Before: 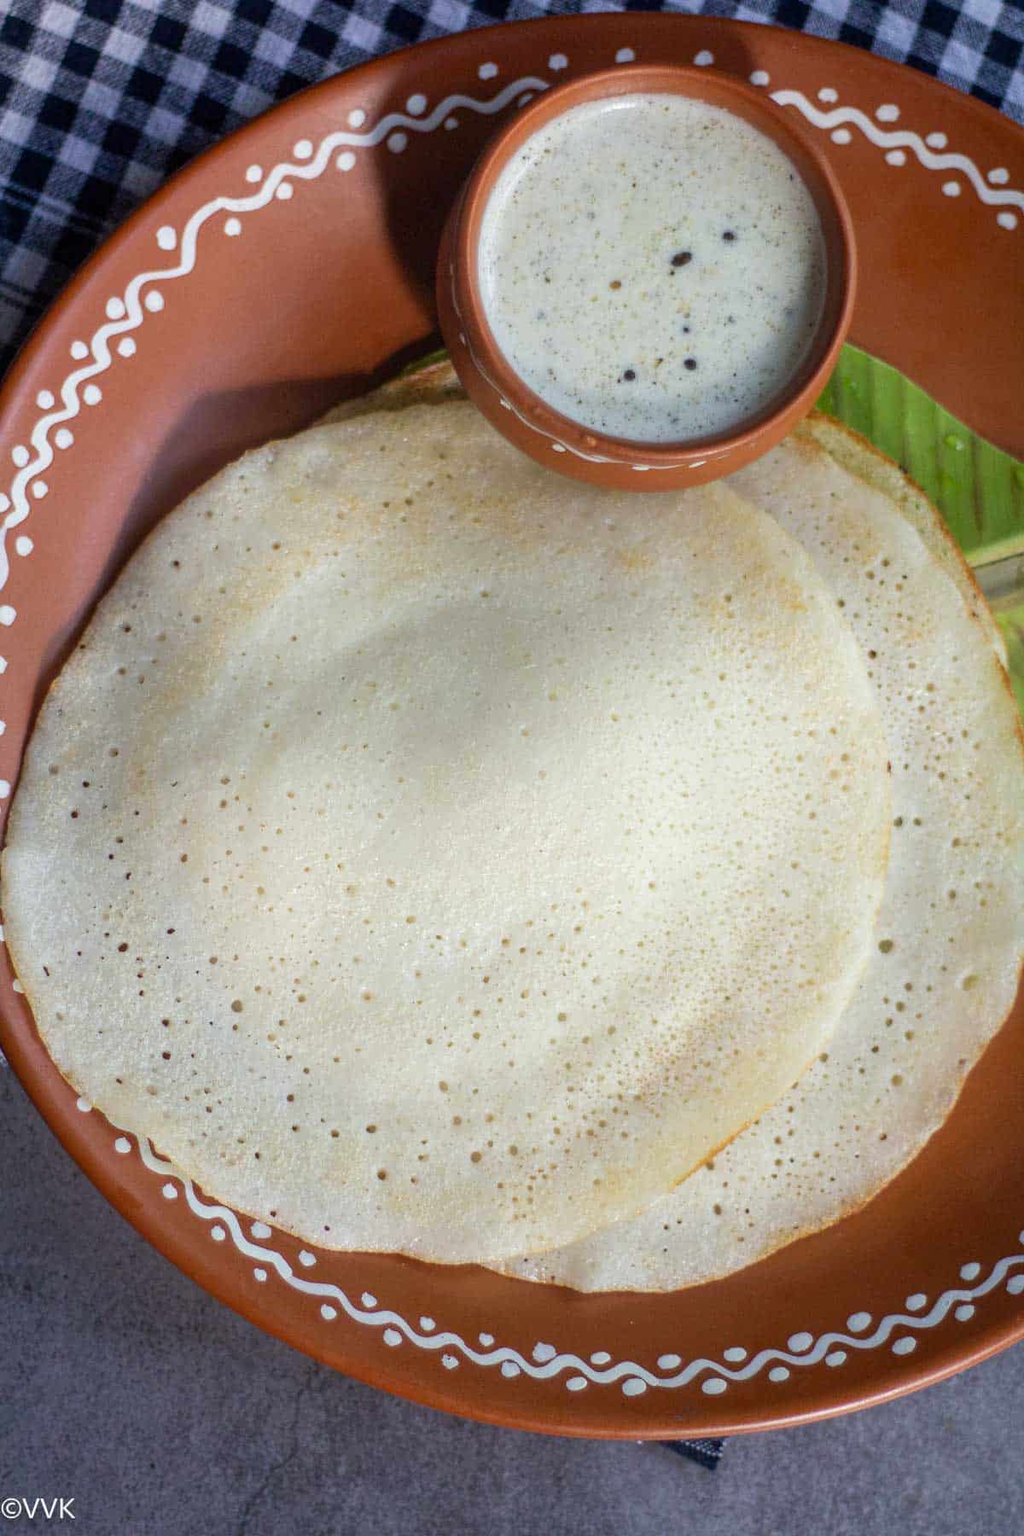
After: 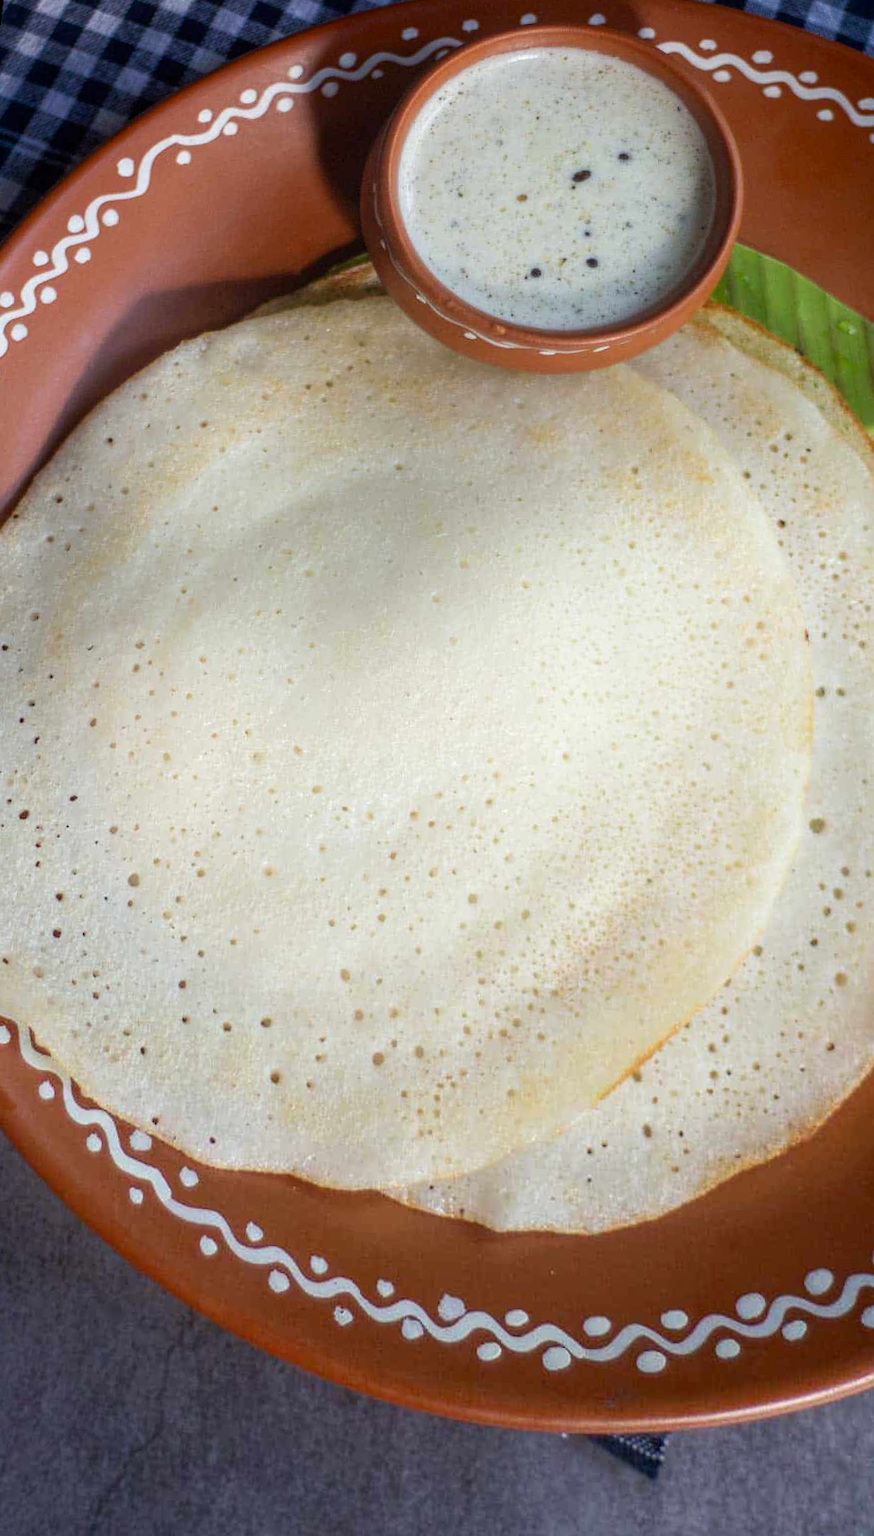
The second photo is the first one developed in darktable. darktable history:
shadows and highlights: shadows -70, highlights 35, soften with gaussian
rotate and perspective: rotation 0.72°, lens shift (vertical) -0.352, lens shift (horizontal) -0.051, crop left 0.152, crop right 0.859, crop top 0.019, crop bottom 0.964
